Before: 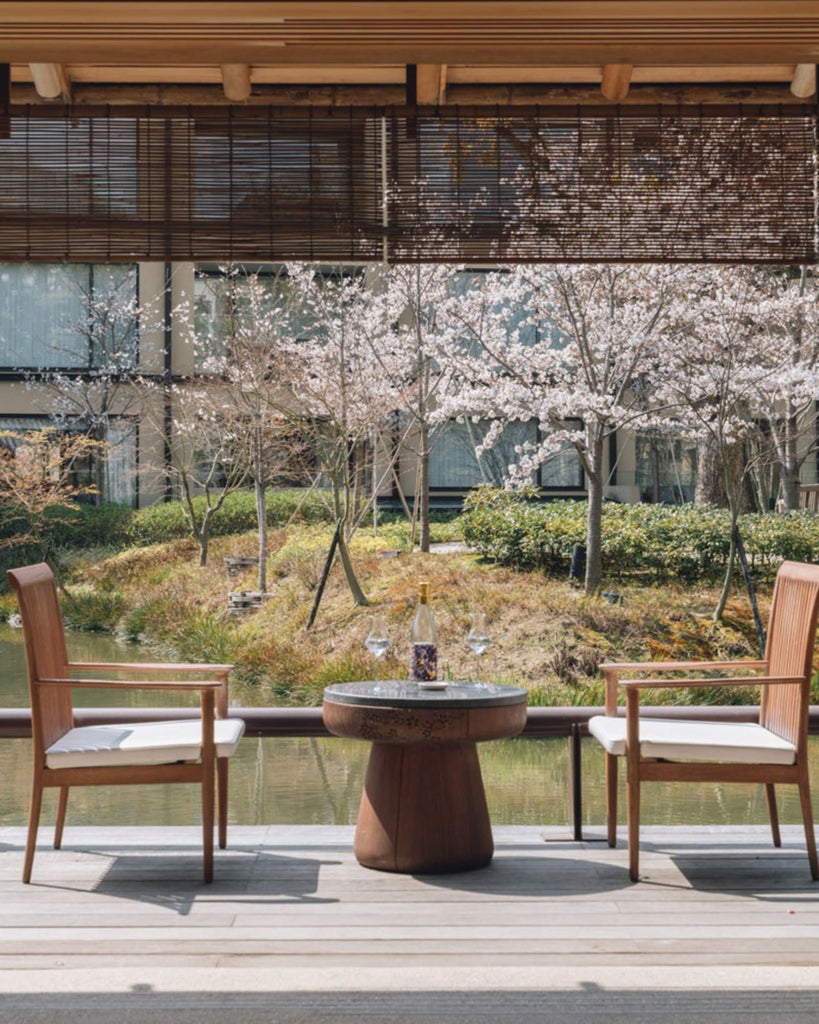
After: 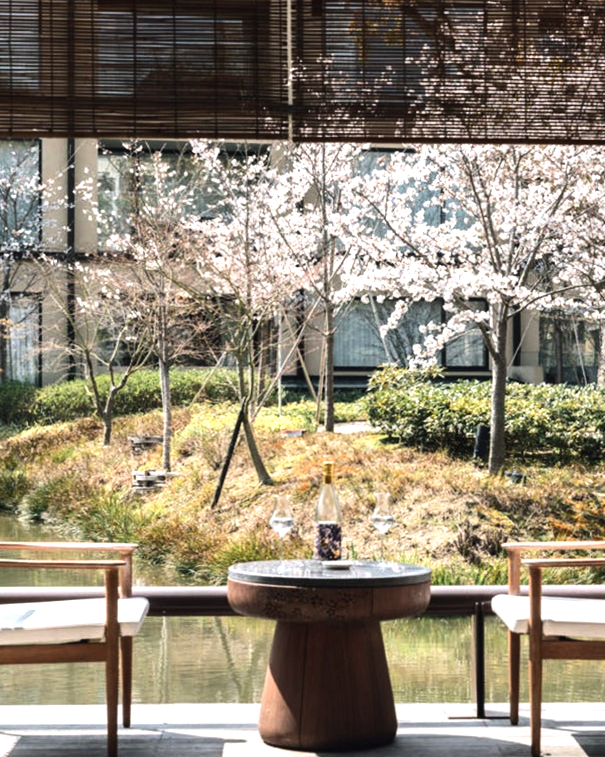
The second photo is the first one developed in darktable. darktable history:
rotate and perspective: rotation 0.174°, lens shift (vertical) 0.013, lens shift (horizontal) 0.019, shear 0.001, automatic cropping original format, crop left 0.007, crop right 0.991, crop top 0.016, crop bottom 0.997
crop and rotate: left 11.831%, top 11.346%, right 13.429%, bottom 13.899%
tone equalizer: -8 EV -1.08 EV, -7 EV -1.01 EV, -6 EV -0.867 EV, -5 EV -0.578 EV, -3 EV 0.578 EV, -2 EV 0.867 EV, -1 EV 1.01 EV, +0 EV 1.08 EV, edges refinement/feathering 500, mask exposure compensation -1.57 EV, preserve details no
